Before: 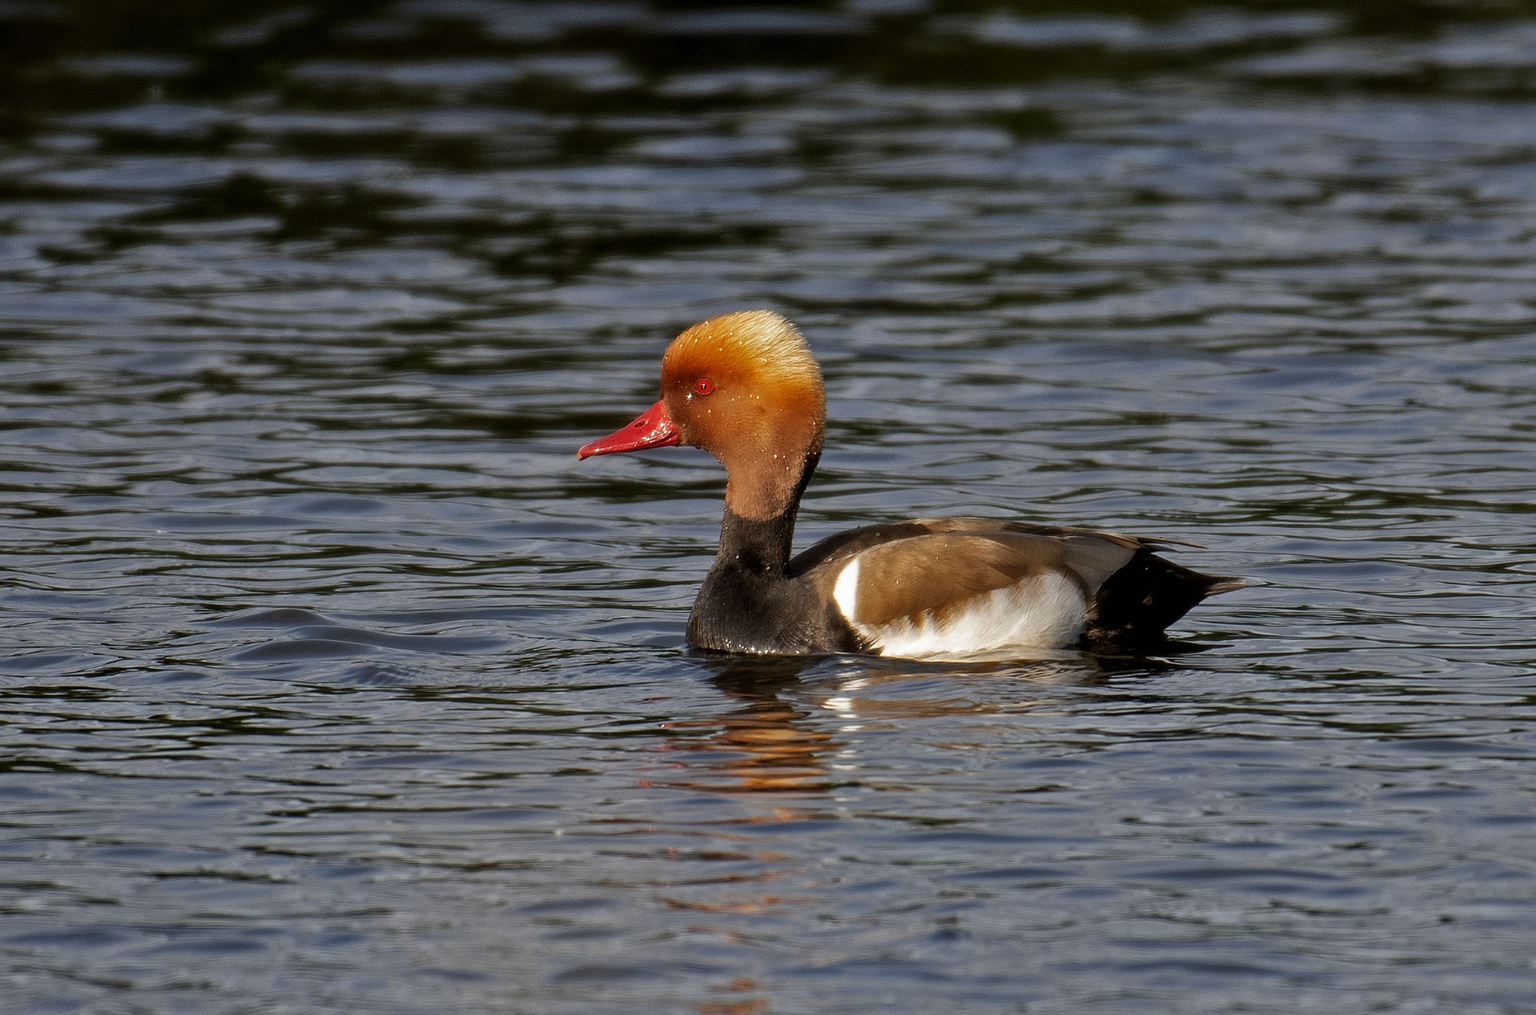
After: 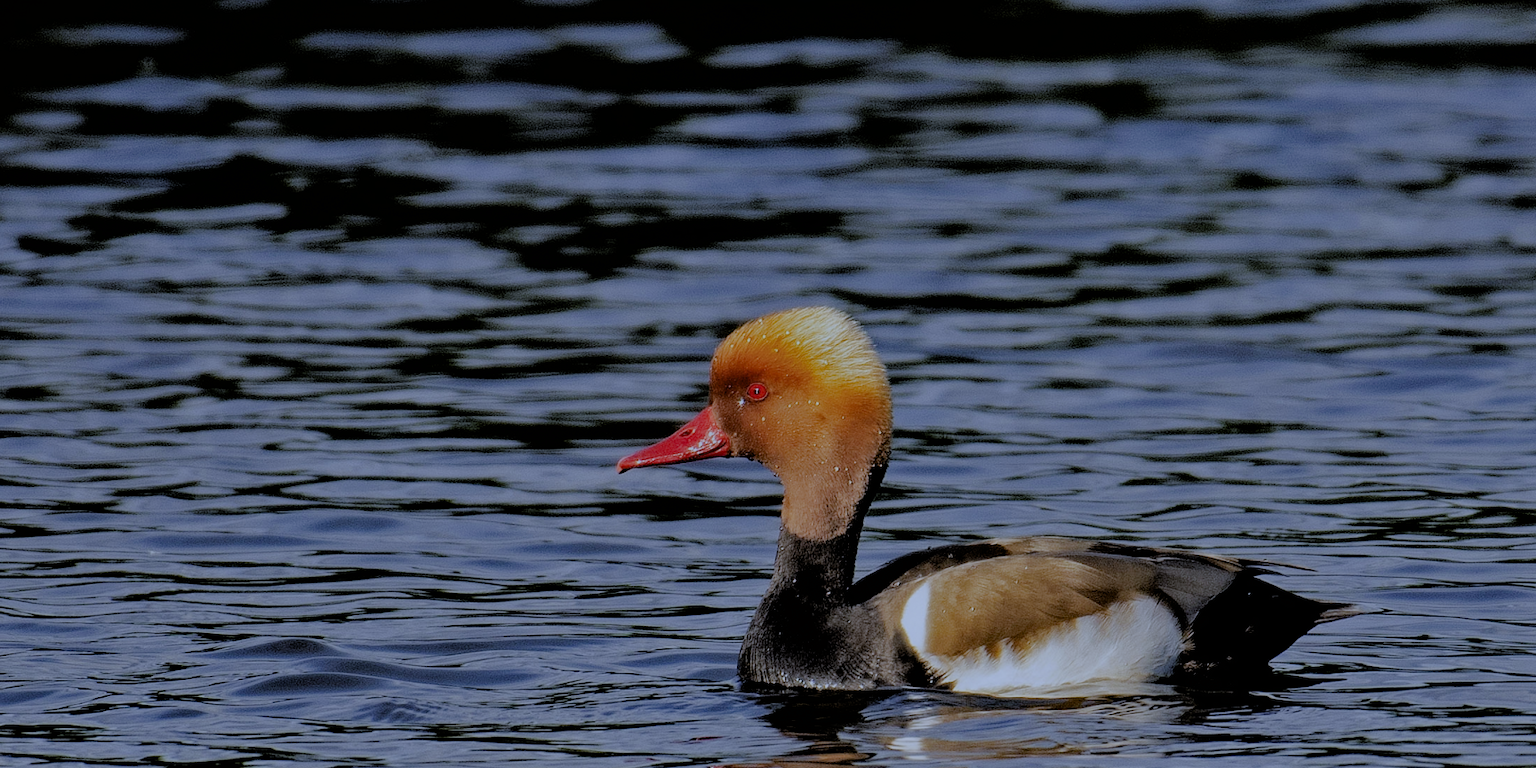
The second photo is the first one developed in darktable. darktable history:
contrast equalizer: octaves 7, y [[0.6 ×6], [0.55 ×6], [0 ×6], [0 ×6], [0 ×6]], mix 0.3
crop: left 1.509%, top 3.452%, right 7.696%, bottom 28.452%
filmic rgb: black relative exposure -4.42 EV, white relative exposure 6.58 EV, hardness 1.85, contrast 0.5
white balance: red 0.871, blue 1.249
haze removal: compatibility mode true, adaptive false
